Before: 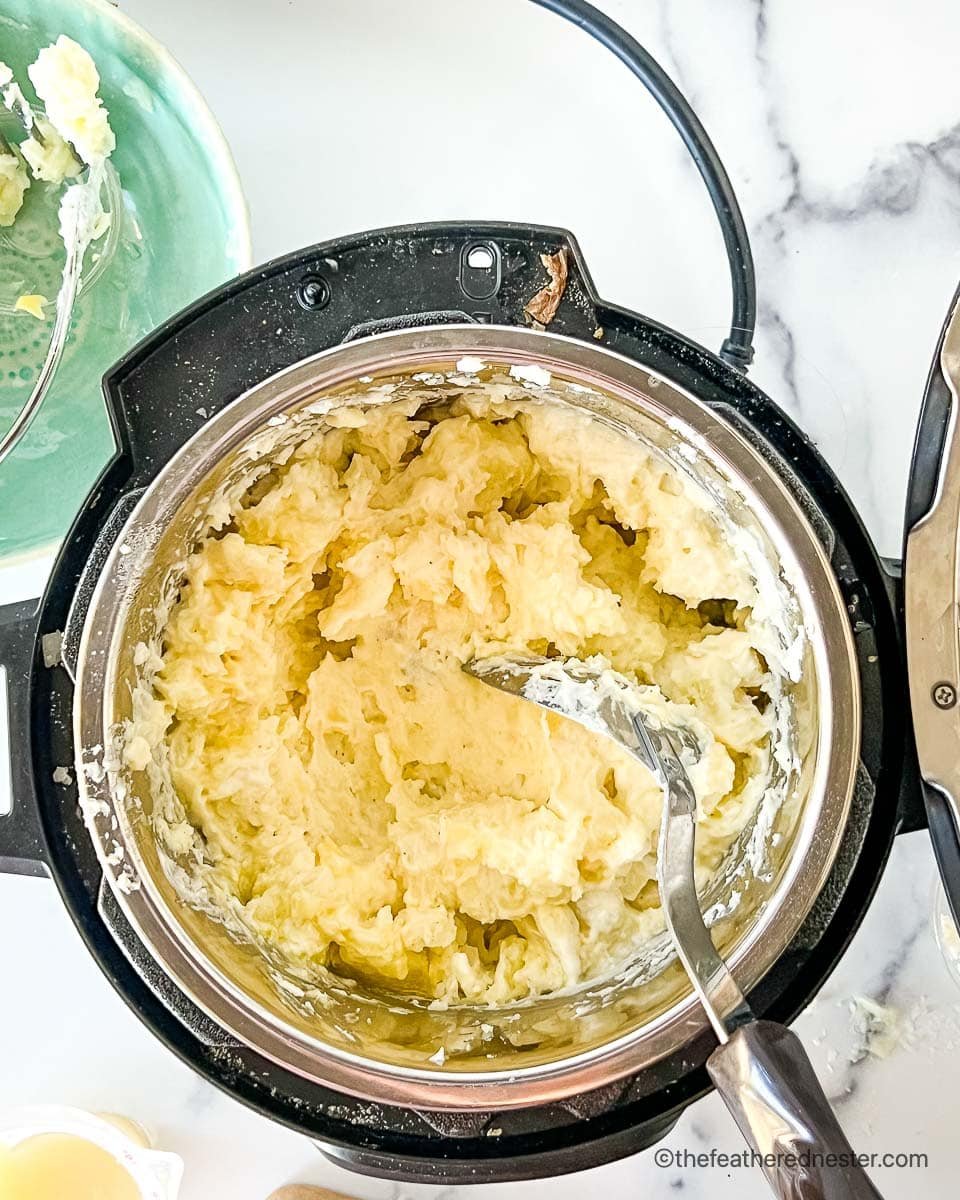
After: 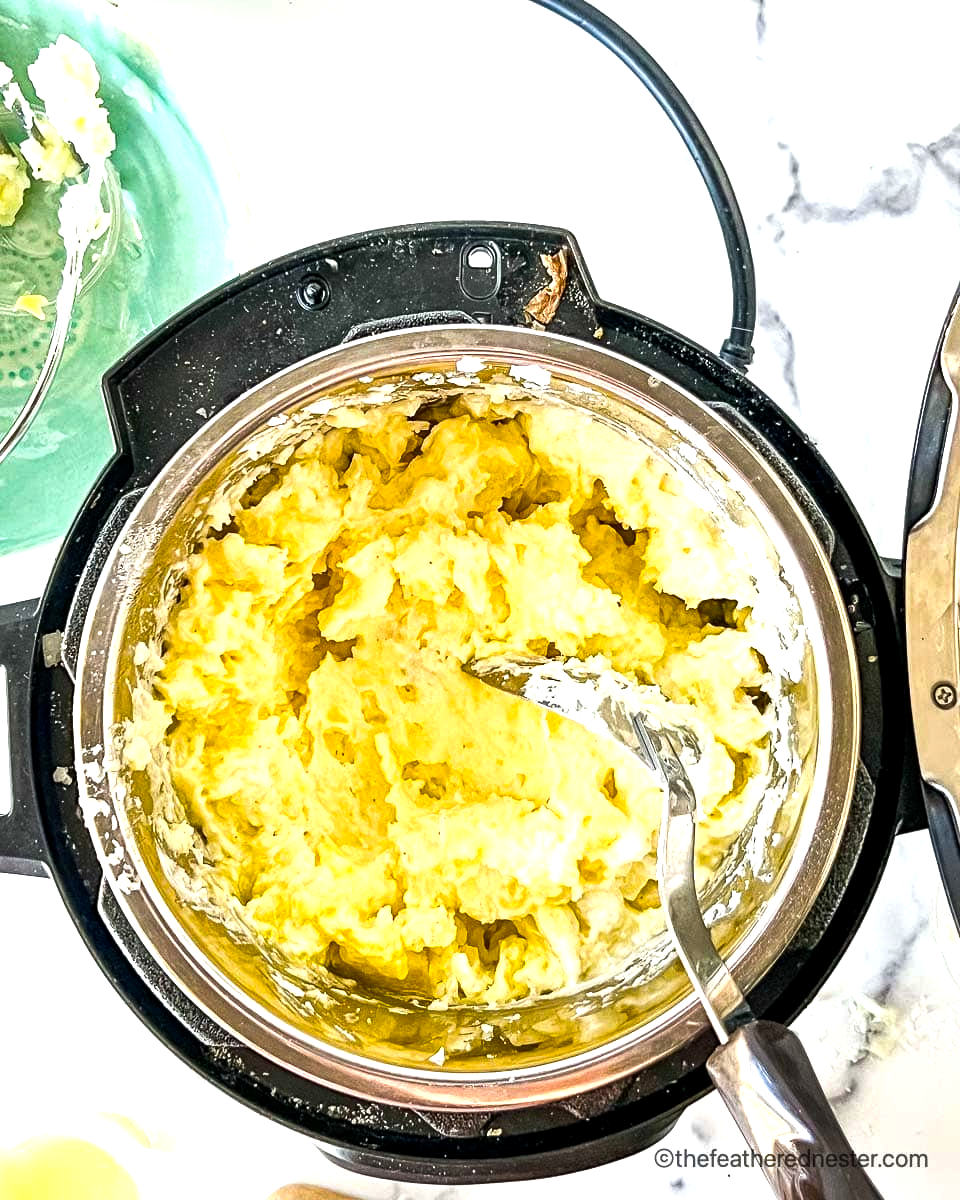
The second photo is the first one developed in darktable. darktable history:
local contrast: highlights 105%, shadows 99%, detail 119%, midtone range 0.2
color balance rgb: perceptual saturation grading › global saturation 19.68%, perceptual brilliance grading › global brilliance 15.706%, perceptual brilliance grading › shadows -35.081%, global vibrance 20%
